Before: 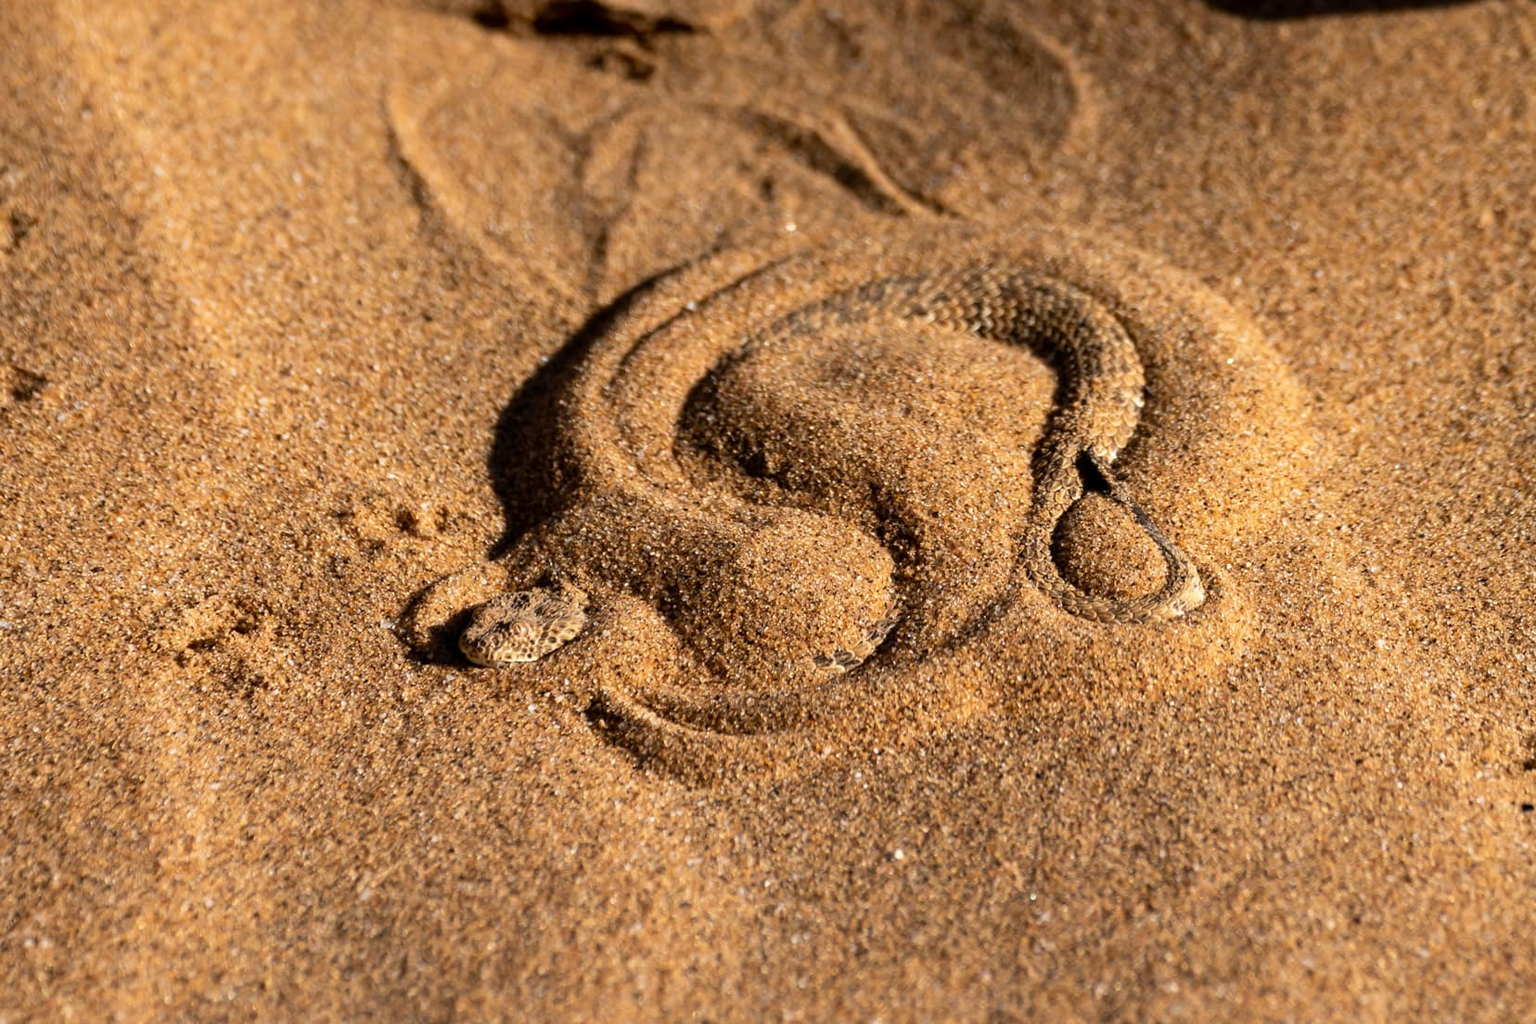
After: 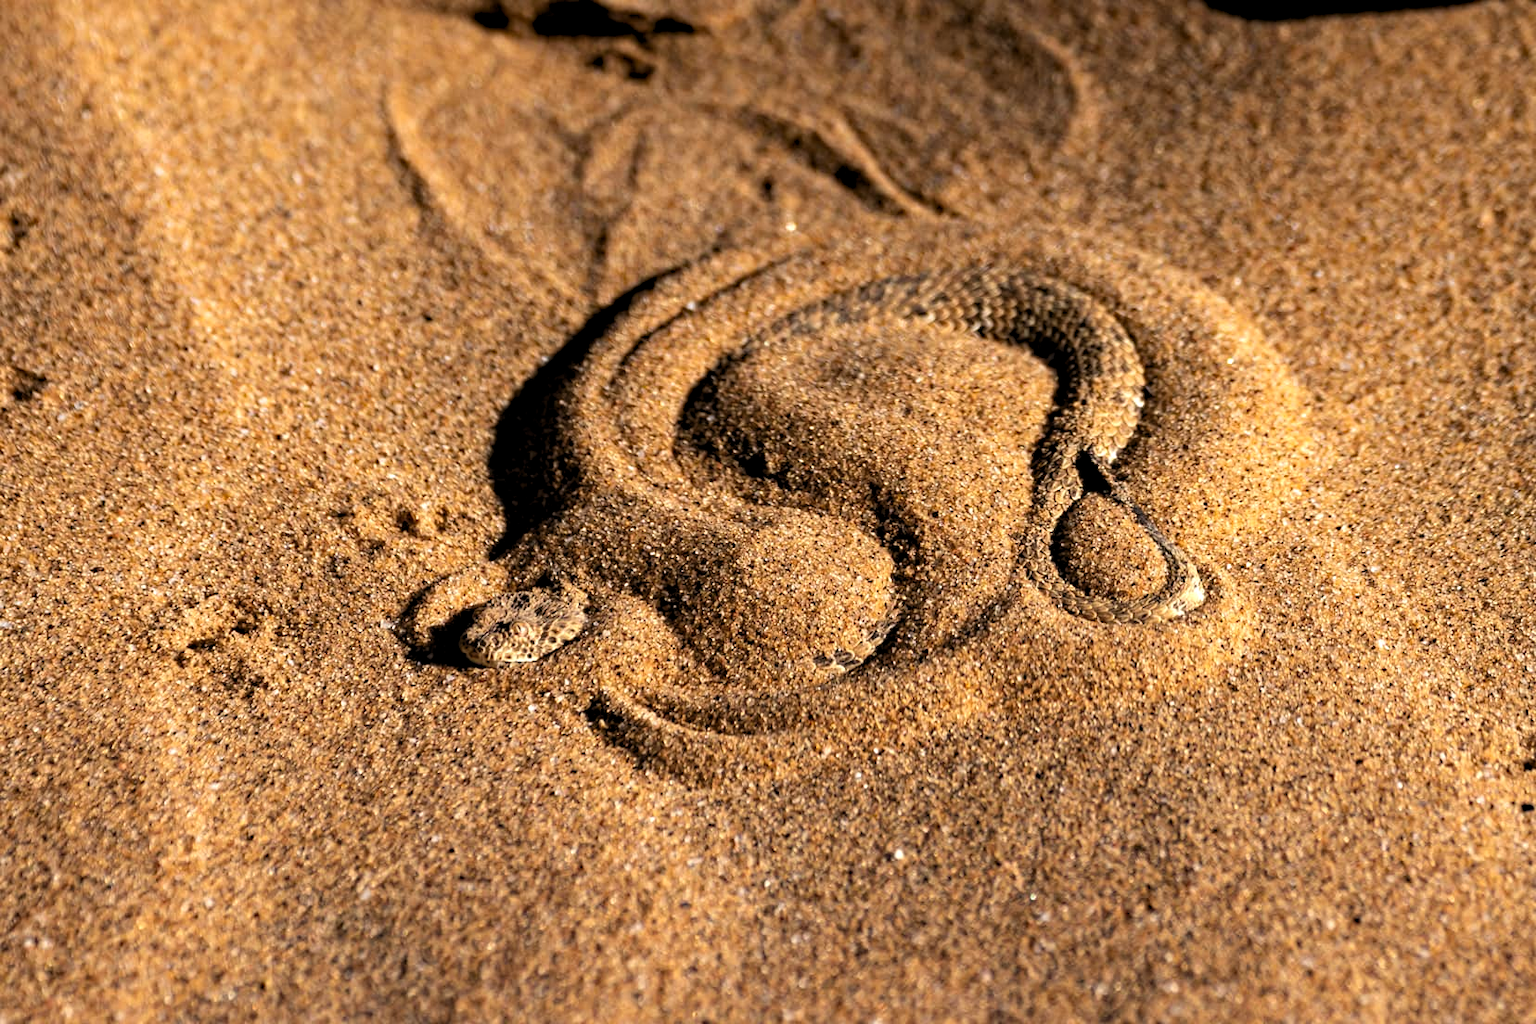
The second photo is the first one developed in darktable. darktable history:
levels: levels [0.062, 0.494, 0.925]
haze removal: strength 0.301, distance 0.249, compatibility mode true, adaptive false
